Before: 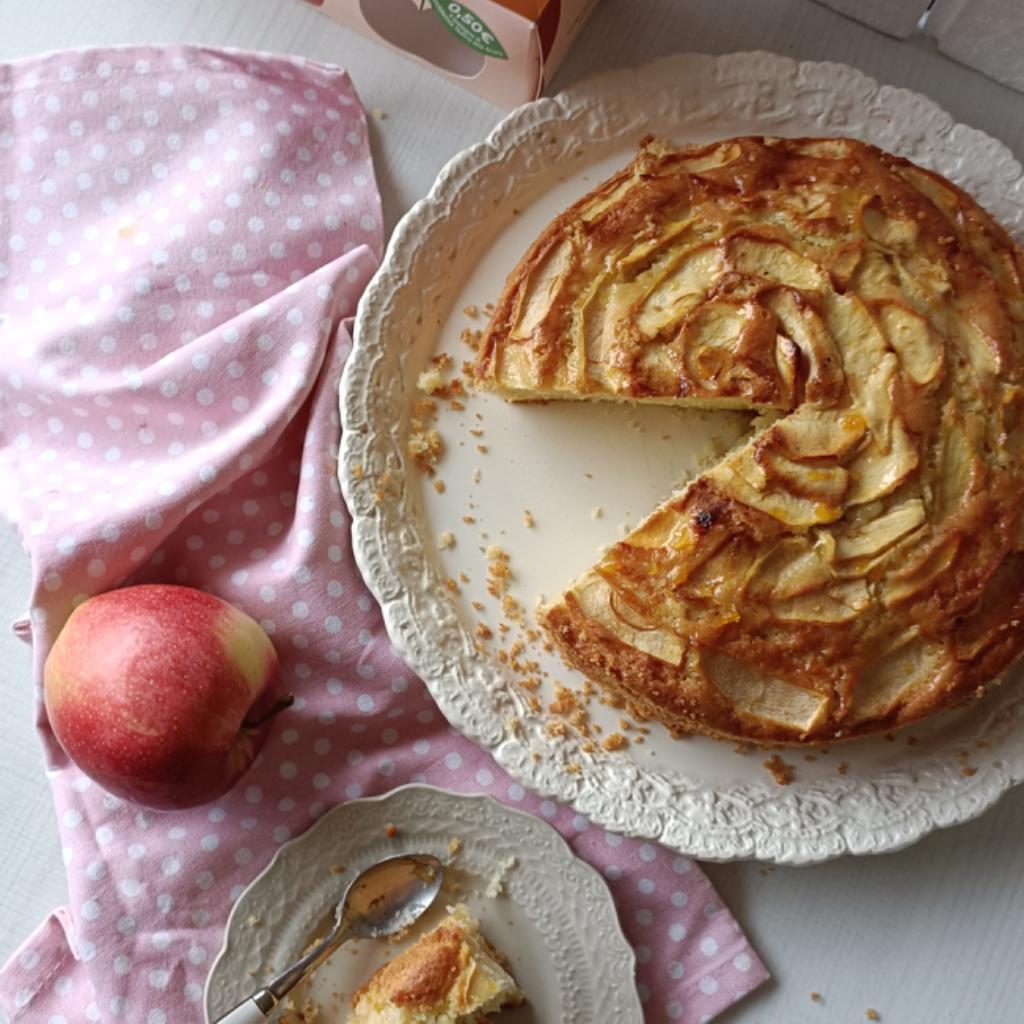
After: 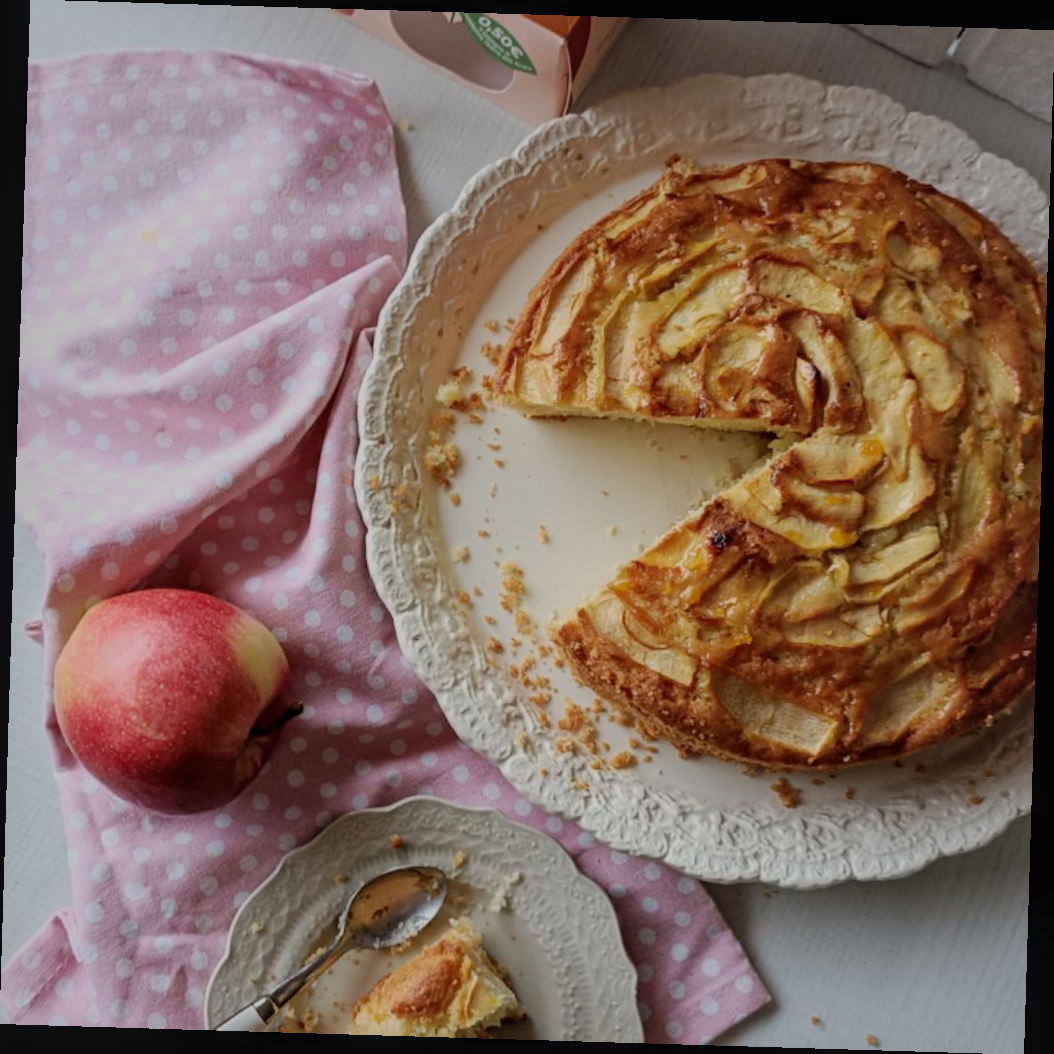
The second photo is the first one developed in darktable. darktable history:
filmic rgb: black relative exposure -7.15 EV, white relative exposure 5.36 EV, hardness 3.02, color science v6 (2022)
rotate and perspective: rotation 1.72°, automatic cropping off
local contrast: detail 110%
